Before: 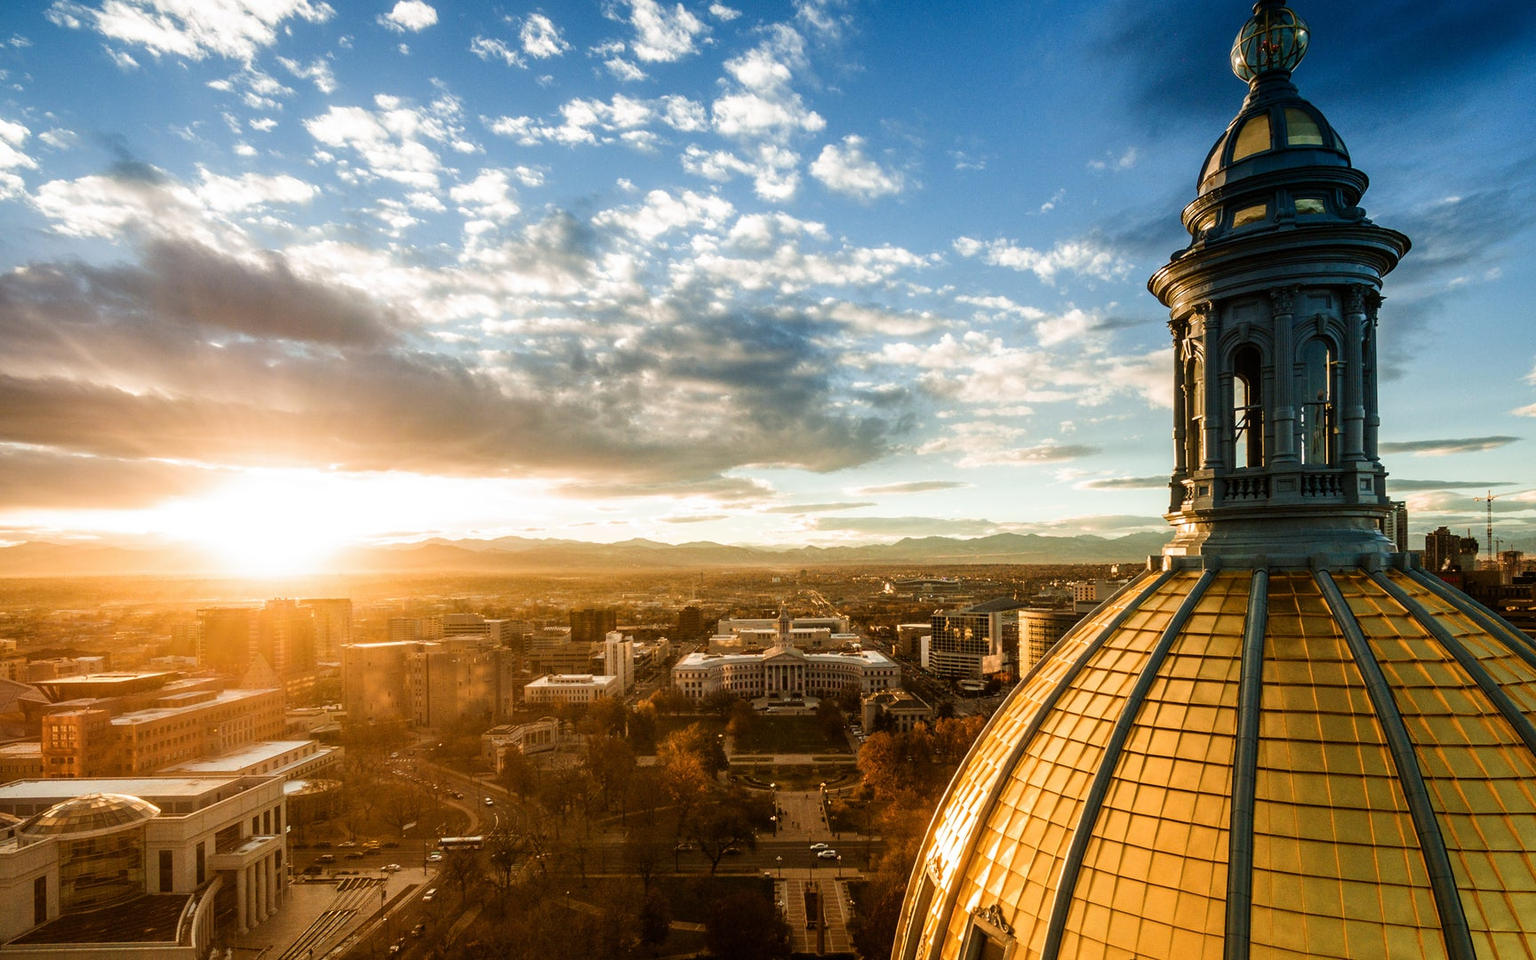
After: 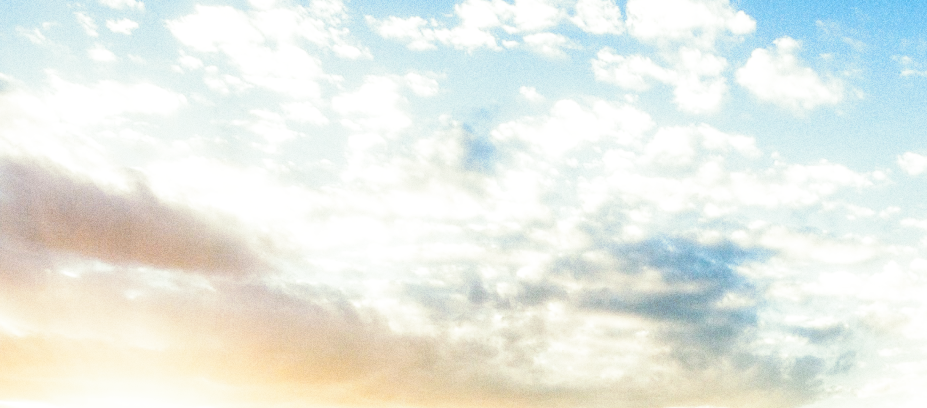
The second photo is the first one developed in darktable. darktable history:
grain: coarseness 0.09 ISO
crop: left 10.121%, top 10.631%, right 36.218%, bottom 51.526%
base curve: curves: ch0 [(0, 0.003) (0.001, 0.002) (0.006, 0.004) (0.02, 0.022) (0.048, 0.086) (0.094, 0.234) (0.162, 0.431) (0.258, 0.629) (0.385, 0.8) (0.548, 0.918) (0.751, 0.988) (1, 1)], preserve colors none
split-toning: shadows › saturation 0.2
